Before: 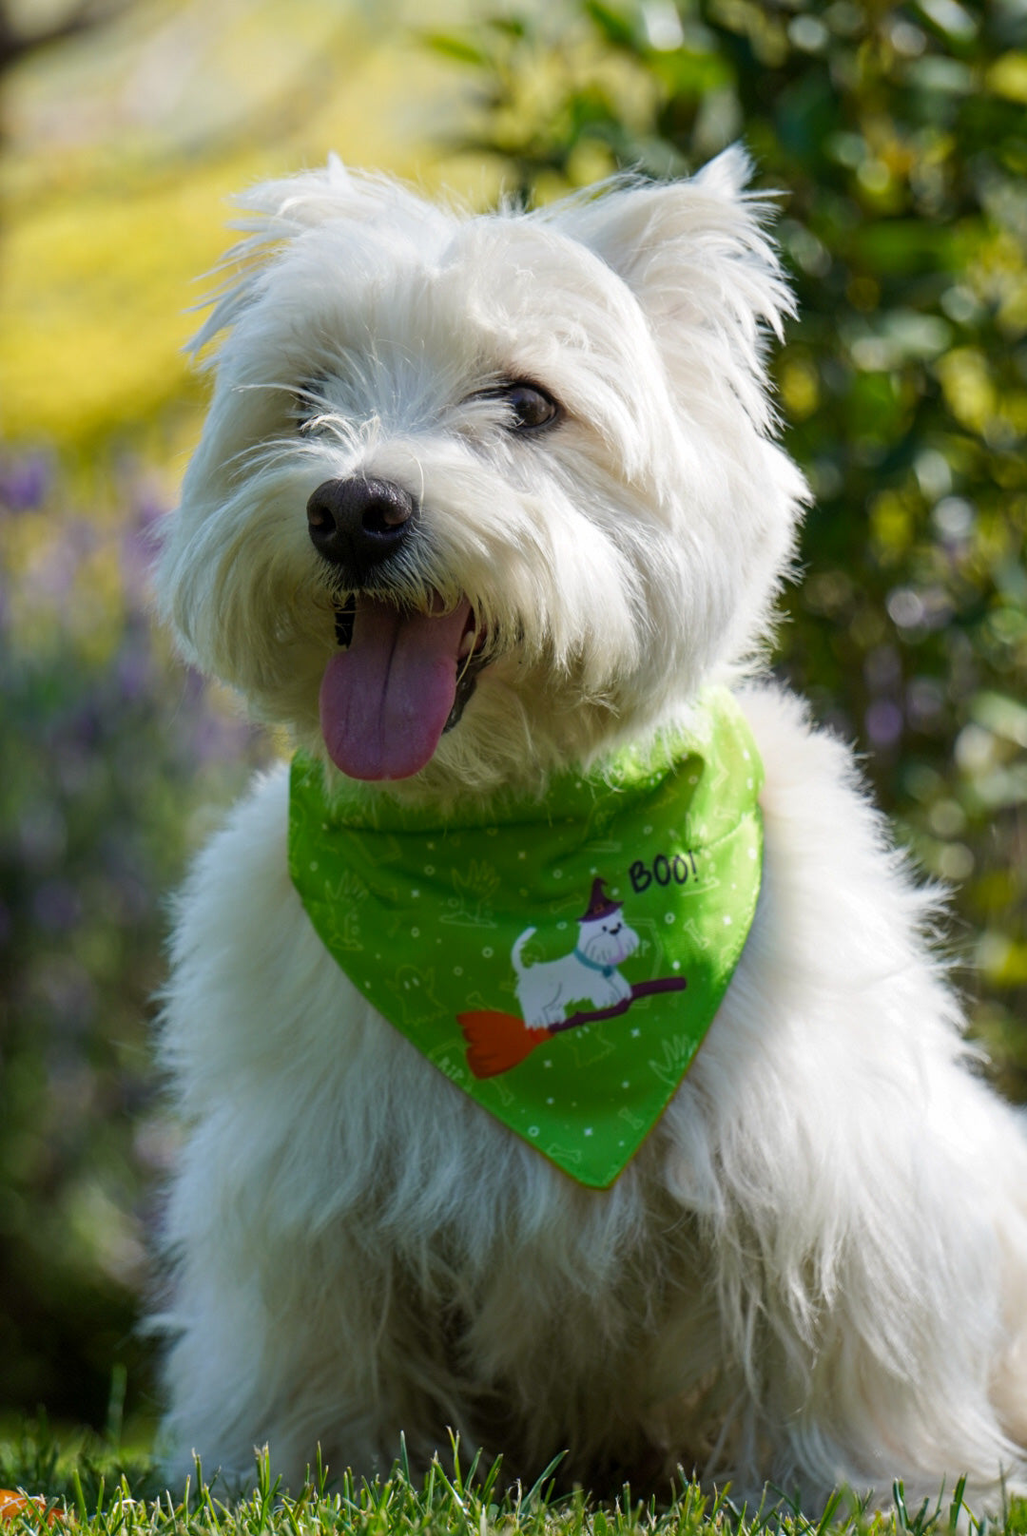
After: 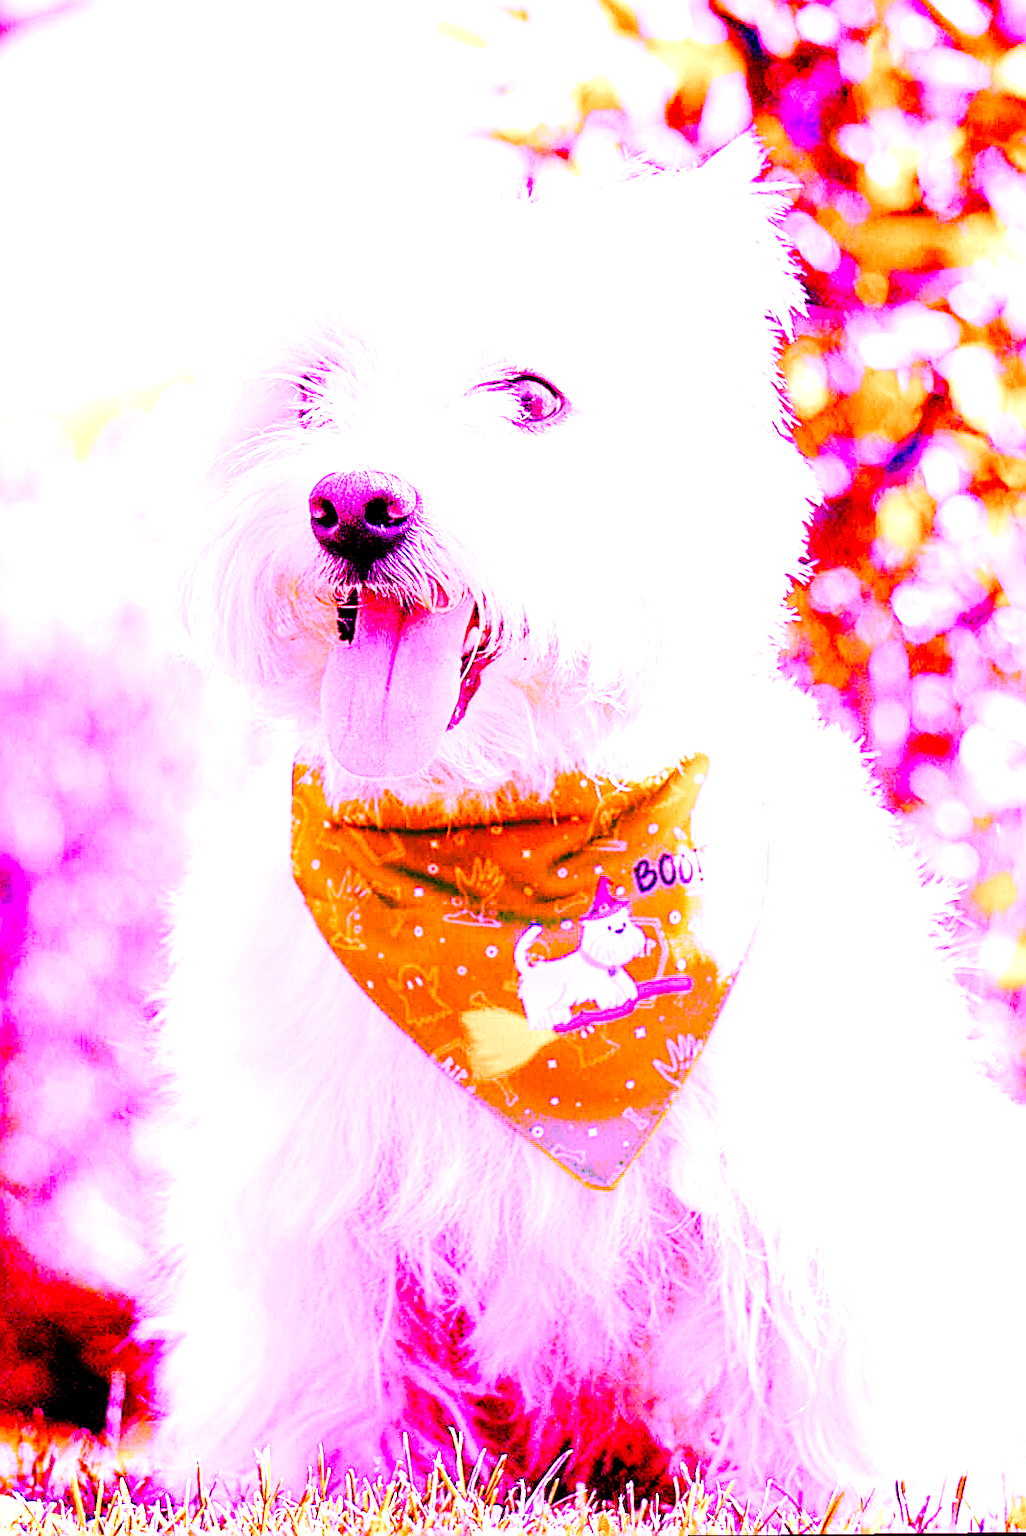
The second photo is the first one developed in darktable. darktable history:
rgb levels: levels [[0.01, 0.419, 0.839], [0, 0.5, 1], [0, 0.5, 1]]
white balance: red 8, blue 8
rotate and perspective: rotation 0.174°, lens shift (vertical) 0.013, lens shift (horizontal) 0.019, shear 0.001, automatic cropping original format, crop left 0.007, crop right 0.991, crop top 0.016, crop bottom 0.997
sharpen: on, module defaults
color balance rgb: perceptual saturation grading › global saturation 35%, perceptual saturation grading › highlights -30%, perceptual saturation grading › shadows 35%, perceptual brilliance grading › global brilliance 3%, perceptual brilliance grading › highlights -3%, perceptual brilliance grading › shadows 3%
base curve: curves: ch0 [(0, 0) (0.036, 0.025) (0.121, 0.166) (0.206, 0.329) (0.605, 0.79) (1, 1)], preserve colors none
